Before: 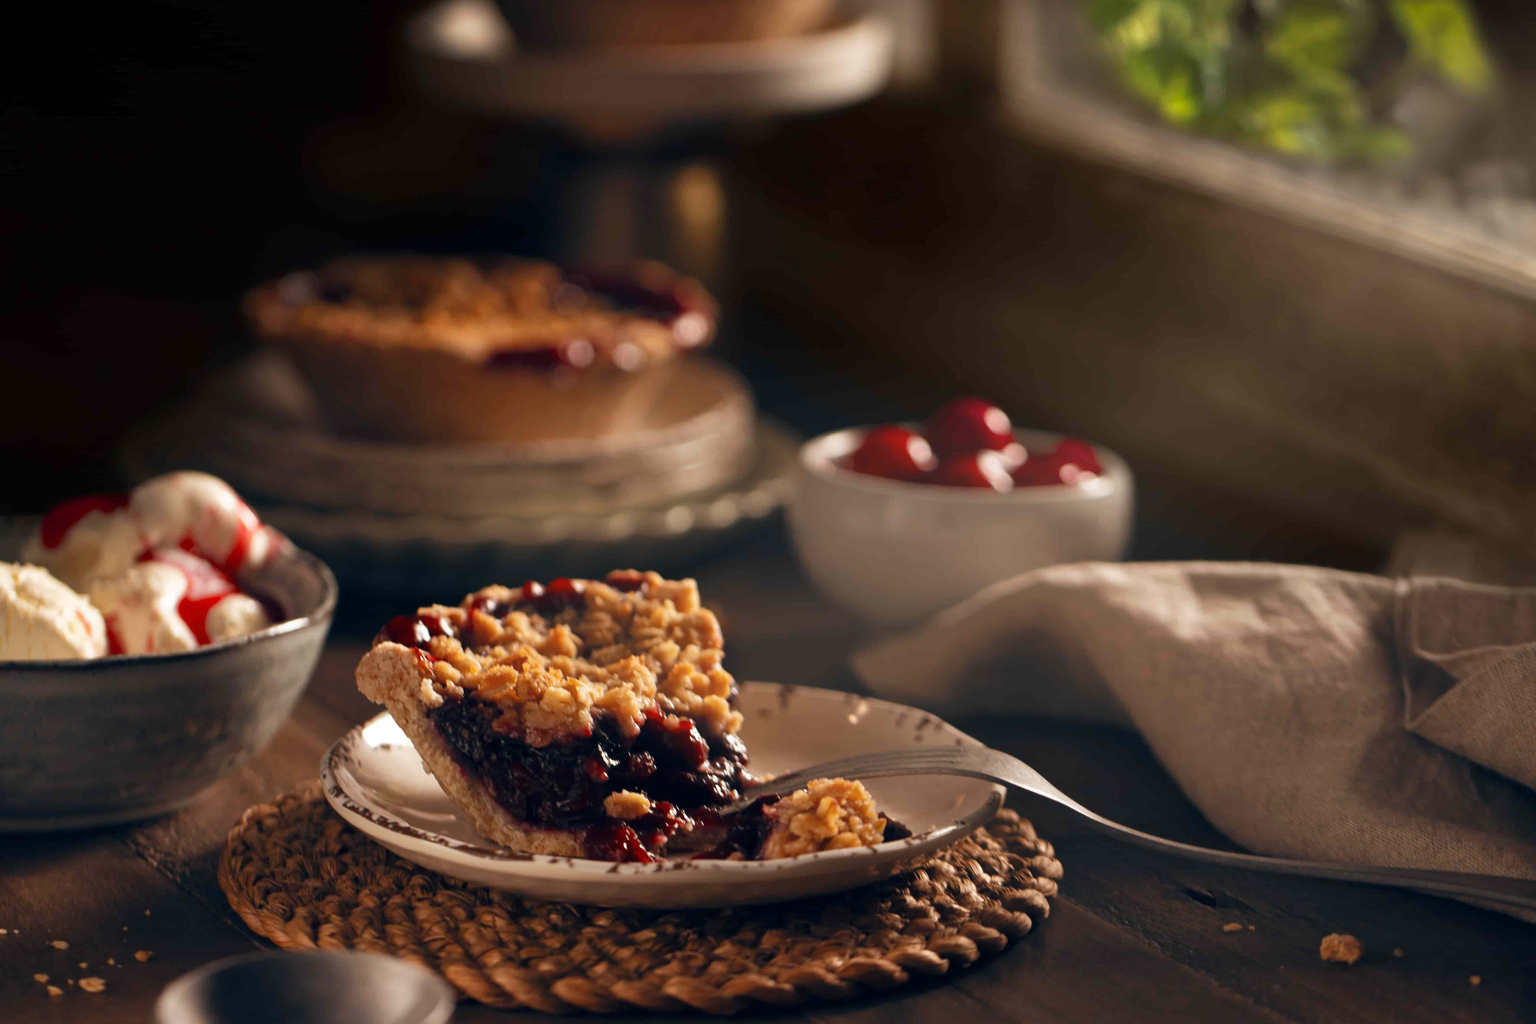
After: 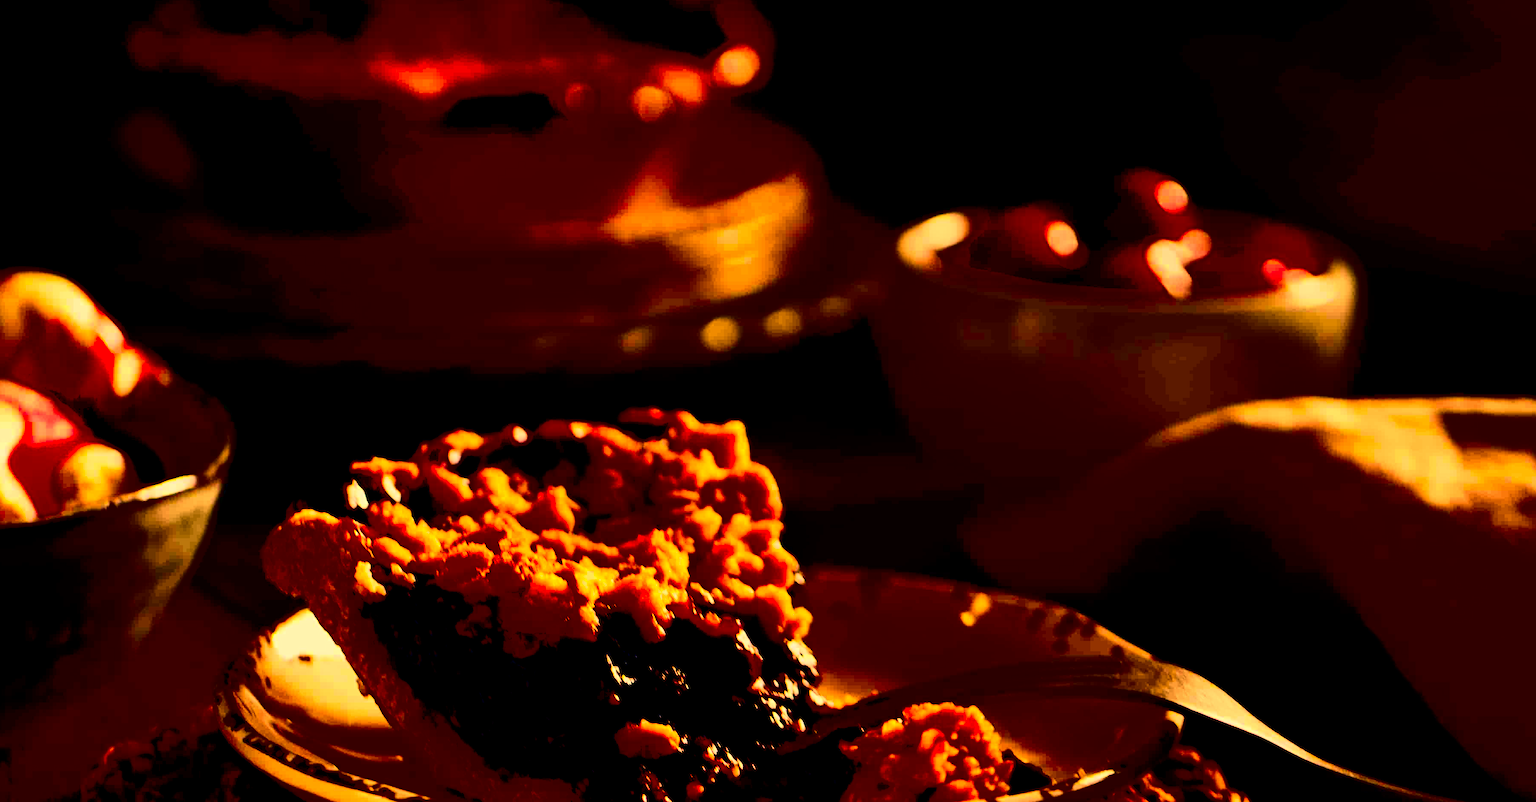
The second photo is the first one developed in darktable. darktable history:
crop: left 11.123%, top 27.61%, right 18.3%, bottom 17.034%
color zones: curves: ch0 [(0, 0.613) (0.01, 0.613) (0.245, 0.448) (0.498, 0.529) (0.642, 0.665) (0.879, 0.777) (0.99, 0.613)]; ch1 [(0, 0) (0.143, 0) (0.286, 0) (0.429, 0) (0.571, 0) (0.714, 0) (0.857, 0)], mix -138.01%
color correction: highlights a* 15, highlights b* 31.55
contrast brightness saturation: contrast 0.77, brightness -1, saturation 1
levels: levels [0, 0.498, 0.996]
